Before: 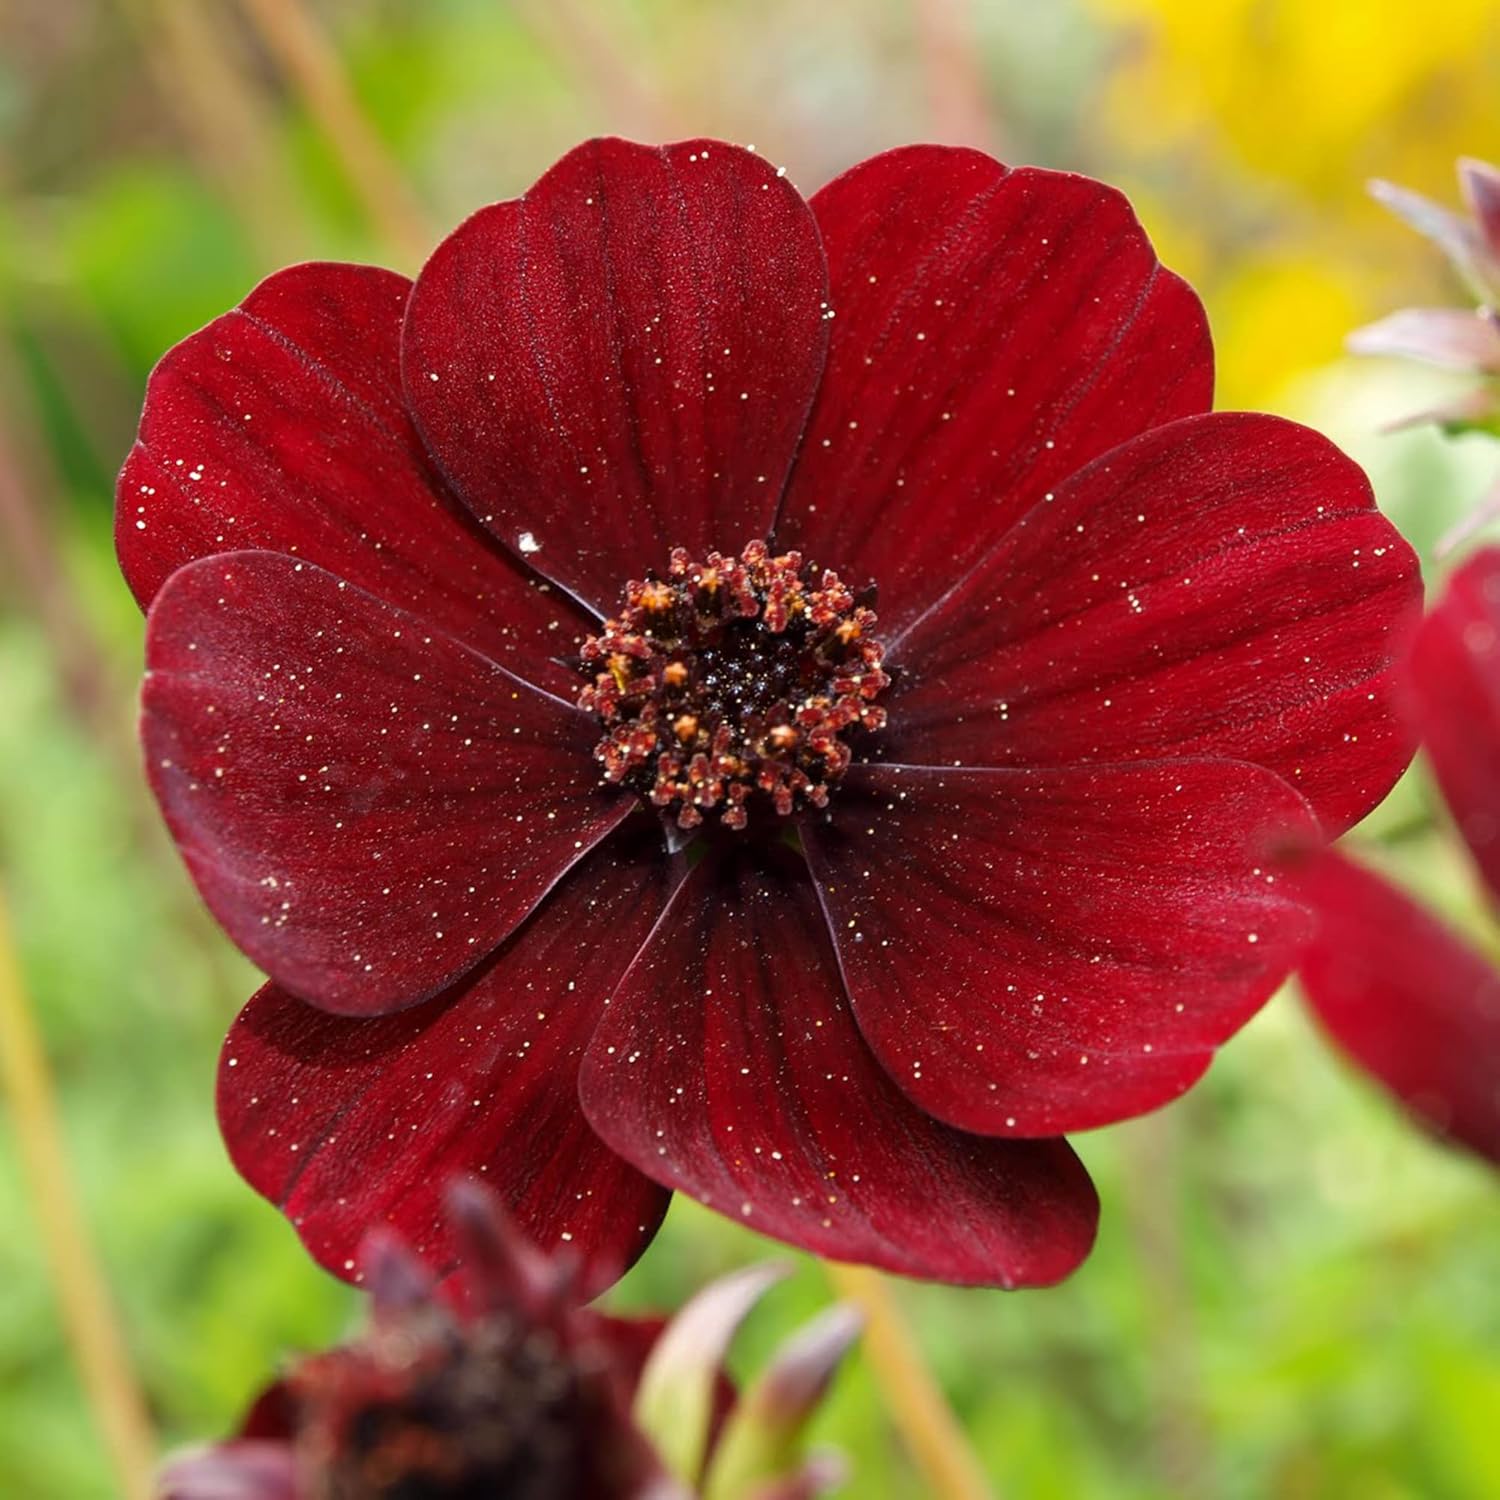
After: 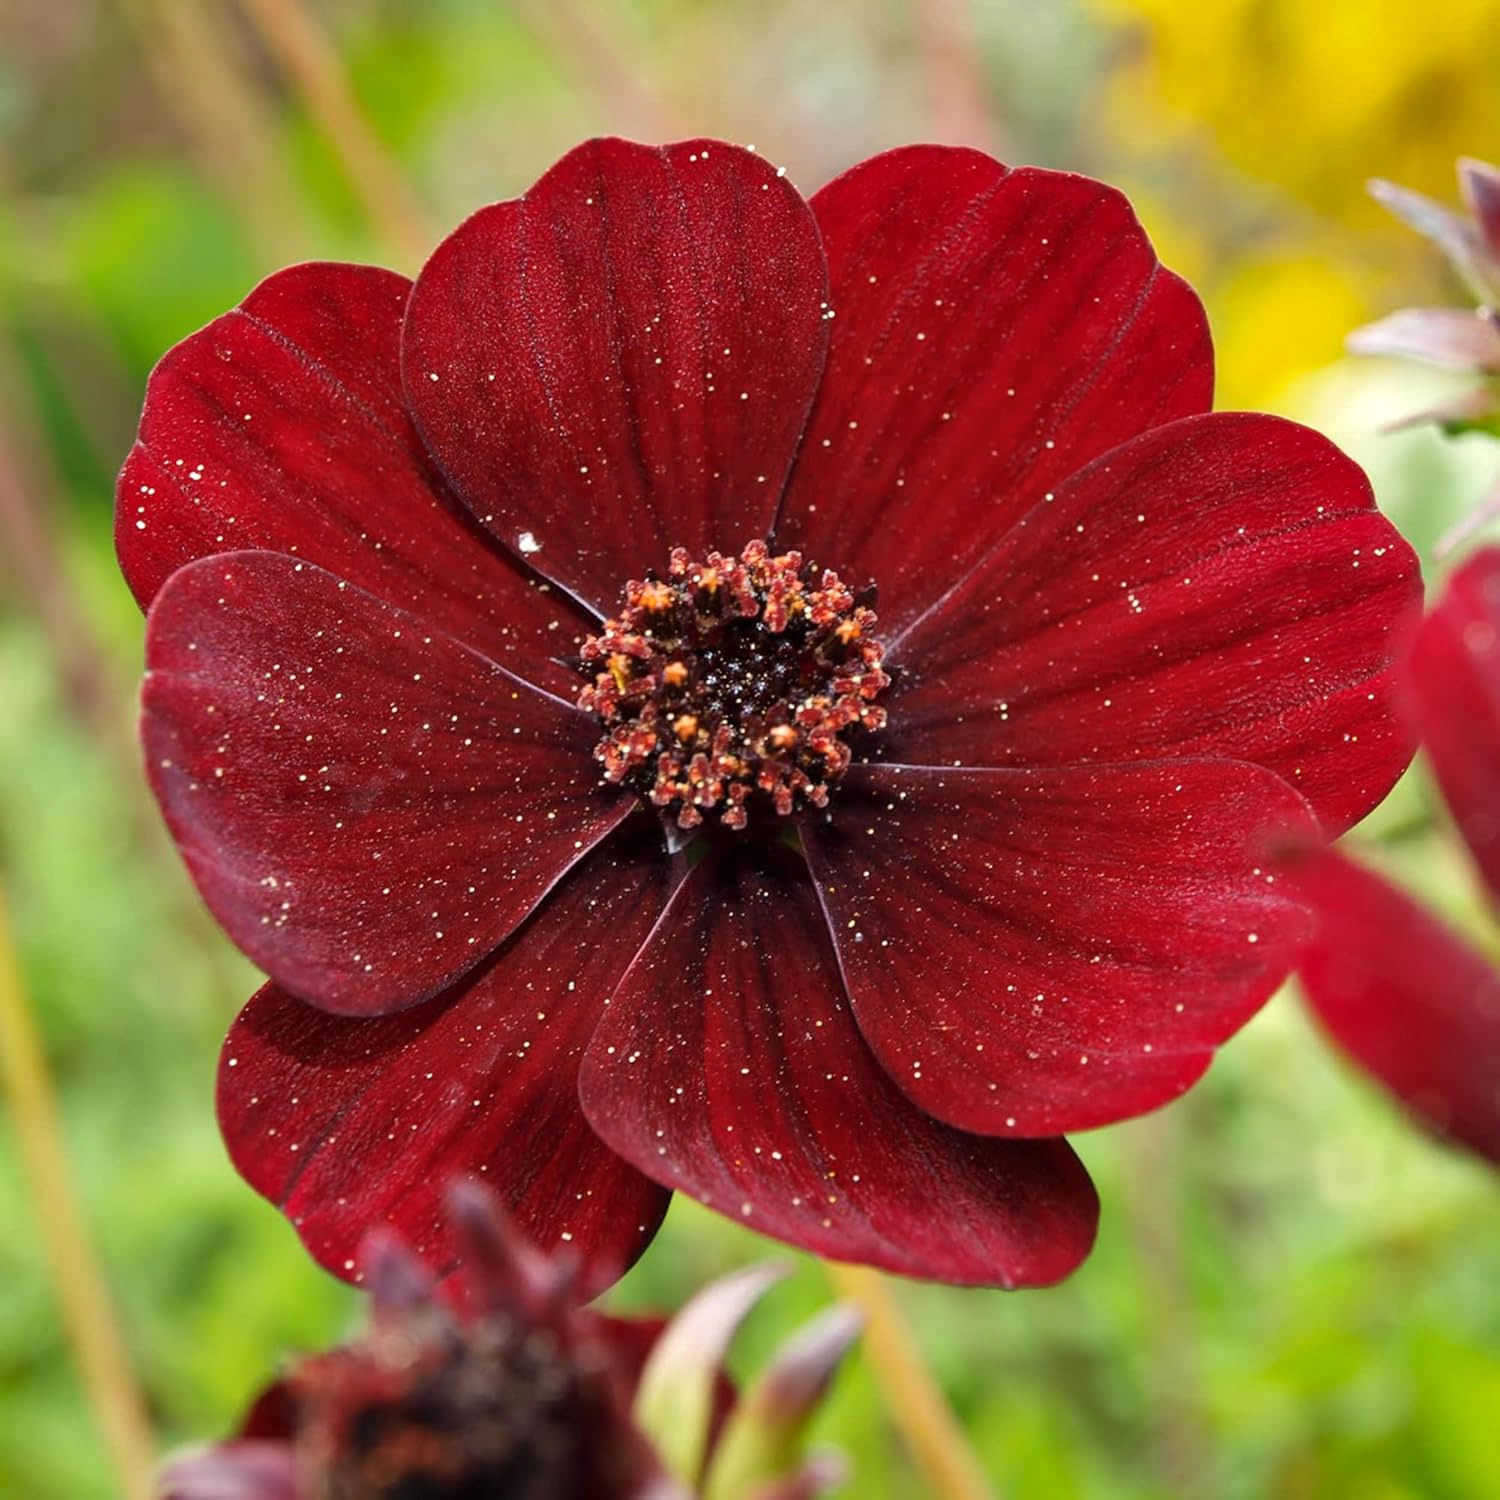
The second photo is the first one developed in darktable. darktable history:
levels: white 99.9%, levels [0, 0.492, 0.984]
shadows and highlights: shadows 39.35, highlights -55.36, low approximation 0.01, soften with gaussian
